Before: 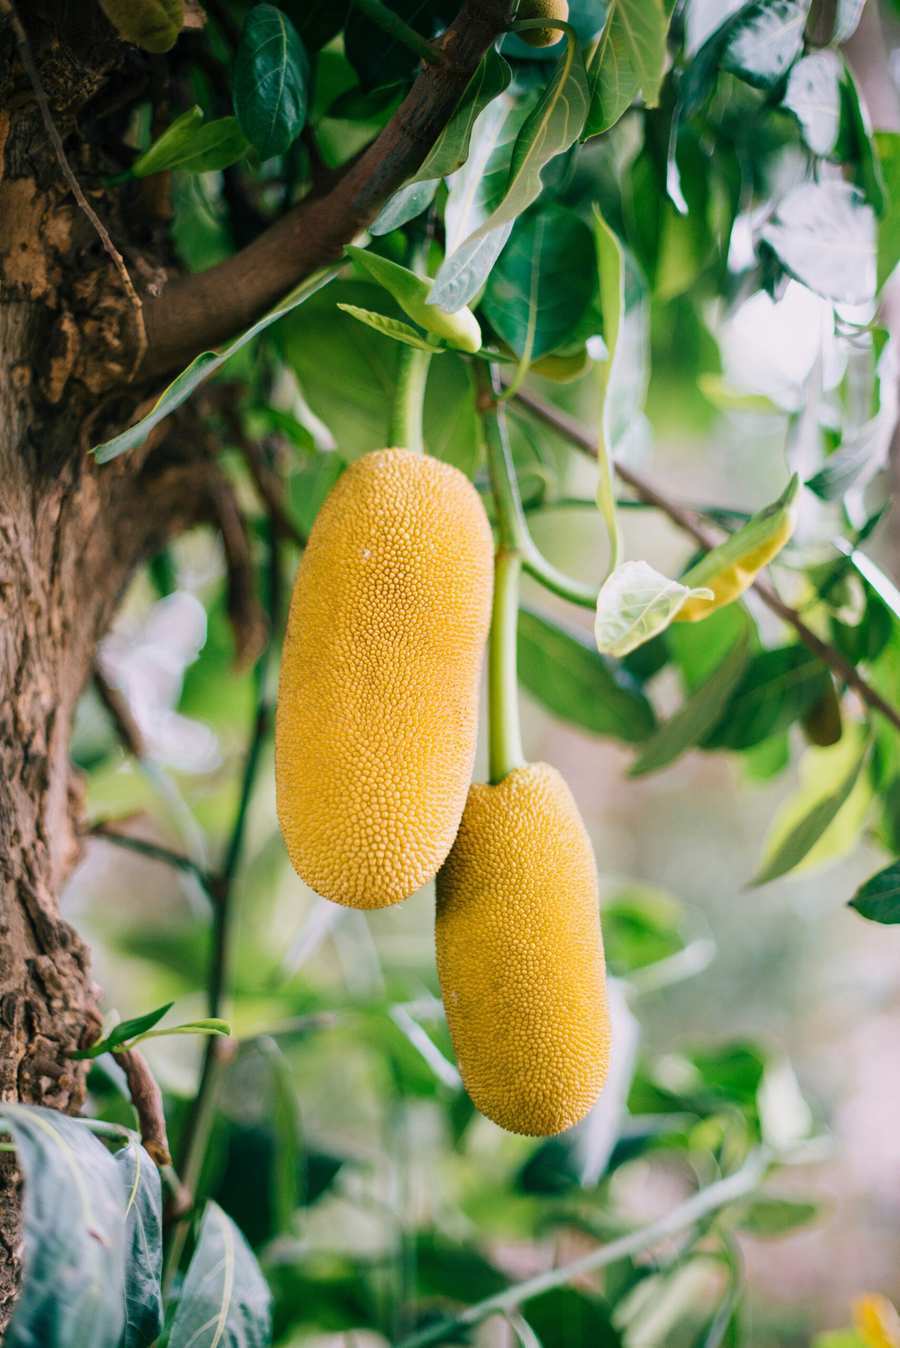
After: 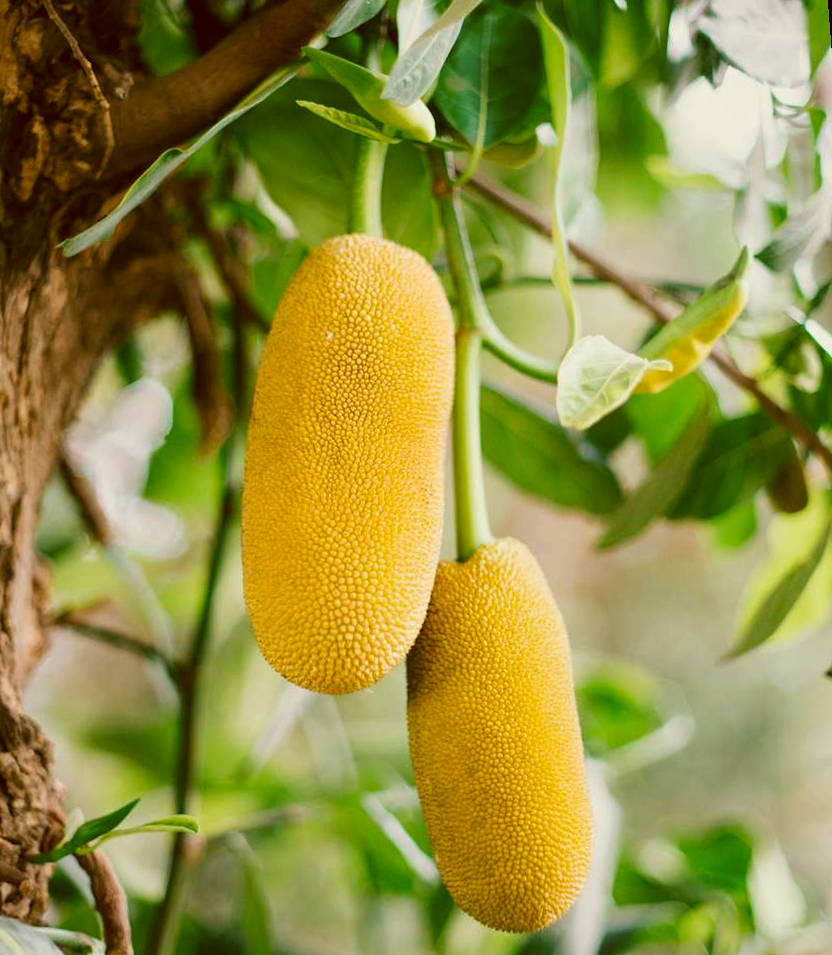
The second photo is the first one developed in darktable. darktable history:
color correction: highlights a* -5.3, highlights b* 9.8, shadows a* 9.8, shadows b* 24.26
rotate and perspective: rotation -1.68°, lens shift (vertical) -0.146, crop left 0.049, crop right 0.912, crop top 0.032, crop bottom 0.96
crop: top 11.038%, bottom 13.962%
